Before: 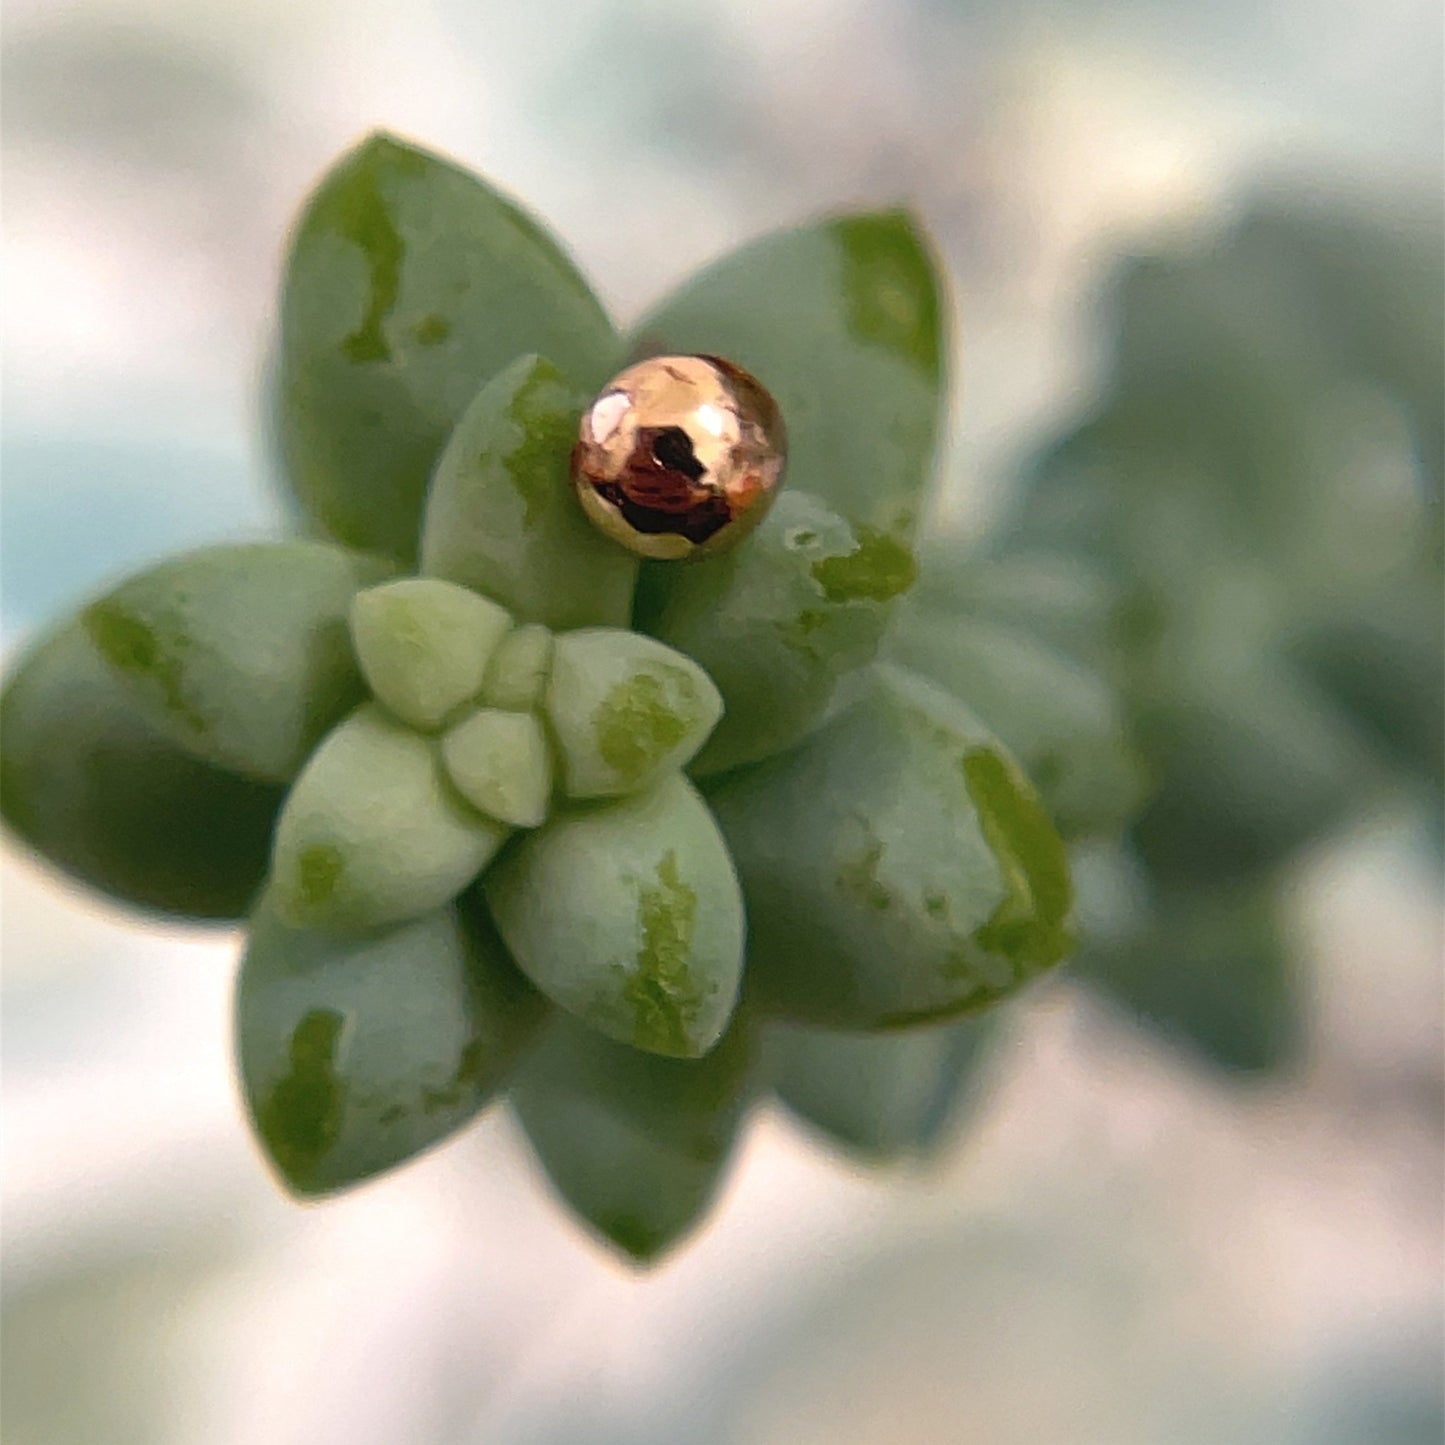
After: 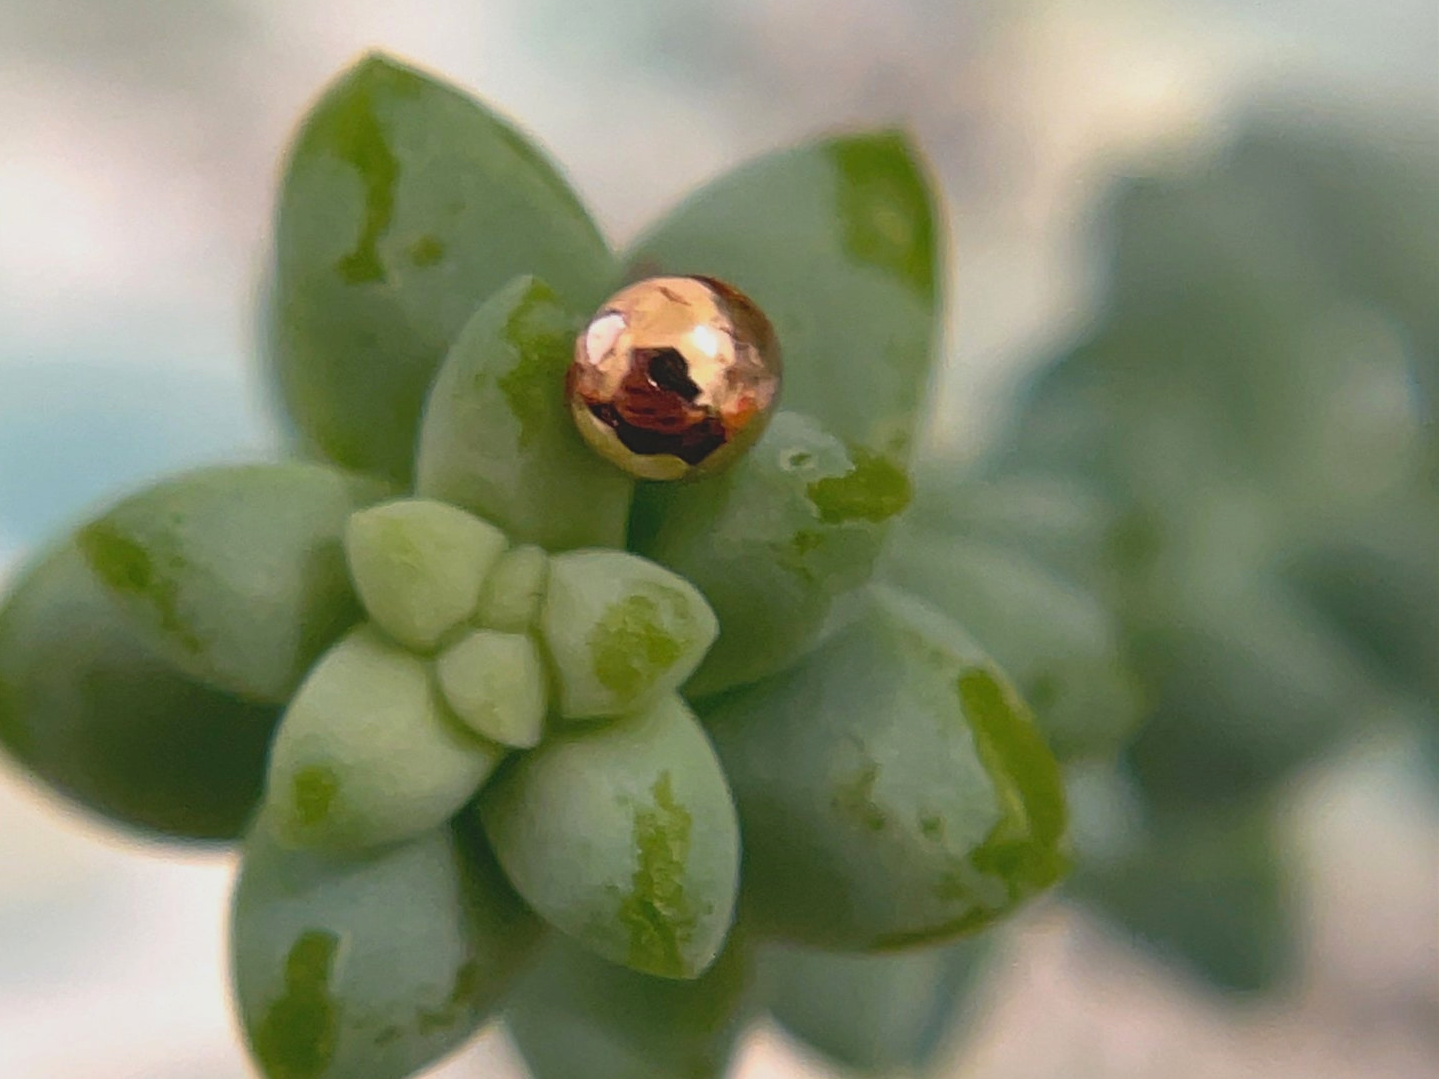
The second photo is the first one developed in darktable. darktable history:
lowpass: radius 0.1, contrast 0.85, saturation 1.1, unbound 0
crop: left 0.387%, top 5.469%, bottom 19.809%
